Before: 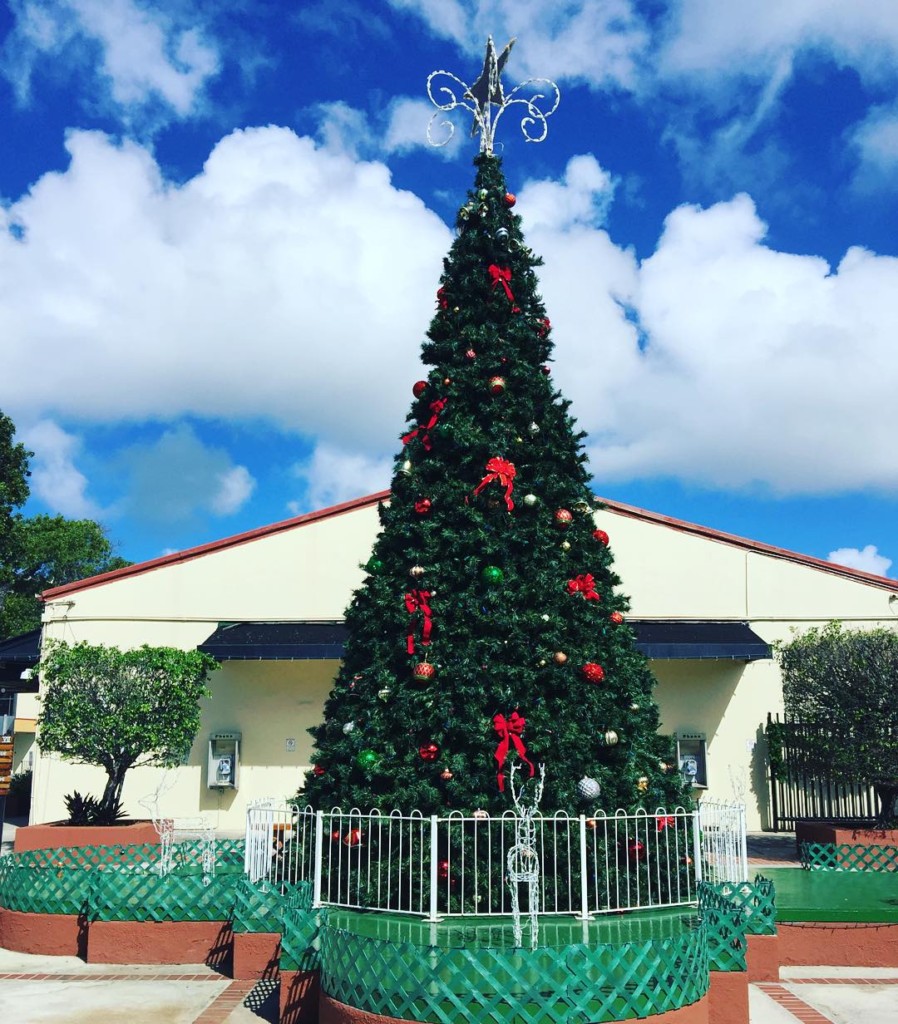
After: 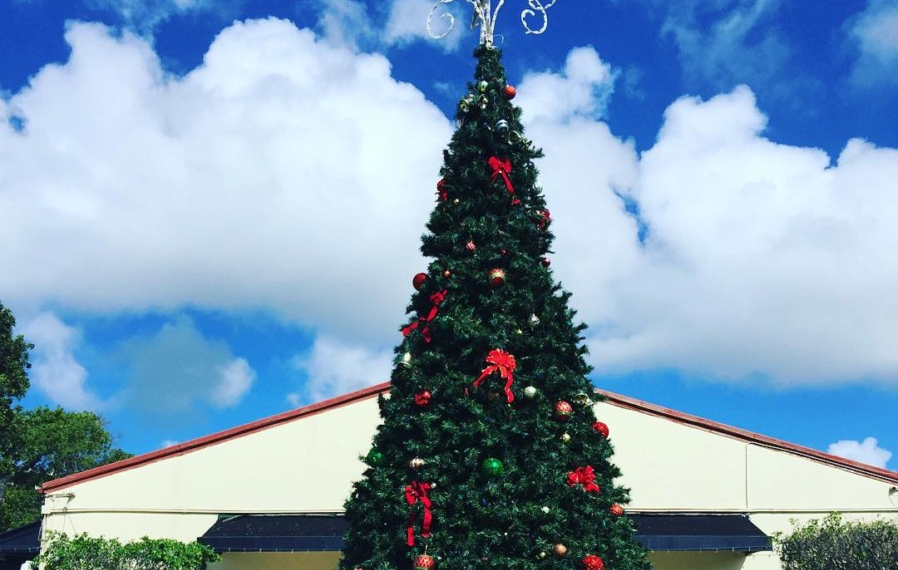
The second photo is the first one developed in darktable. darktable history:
crop and rotate: top 10.584%, bottom 33.667%
